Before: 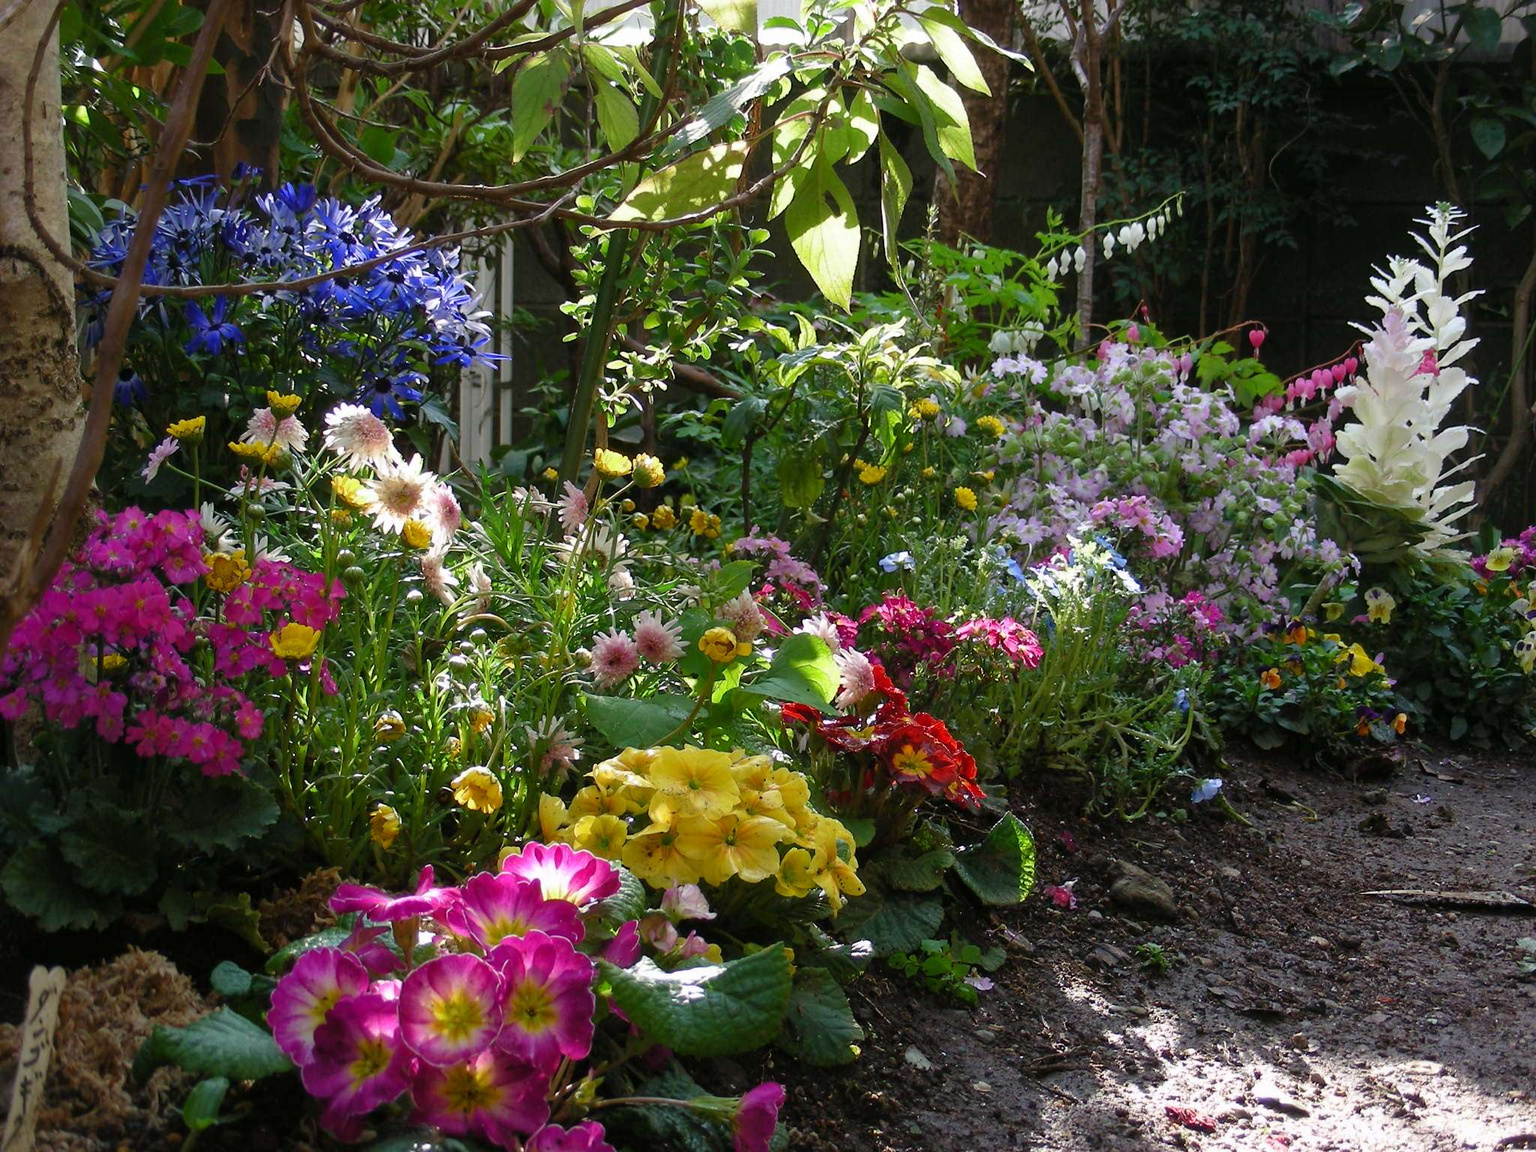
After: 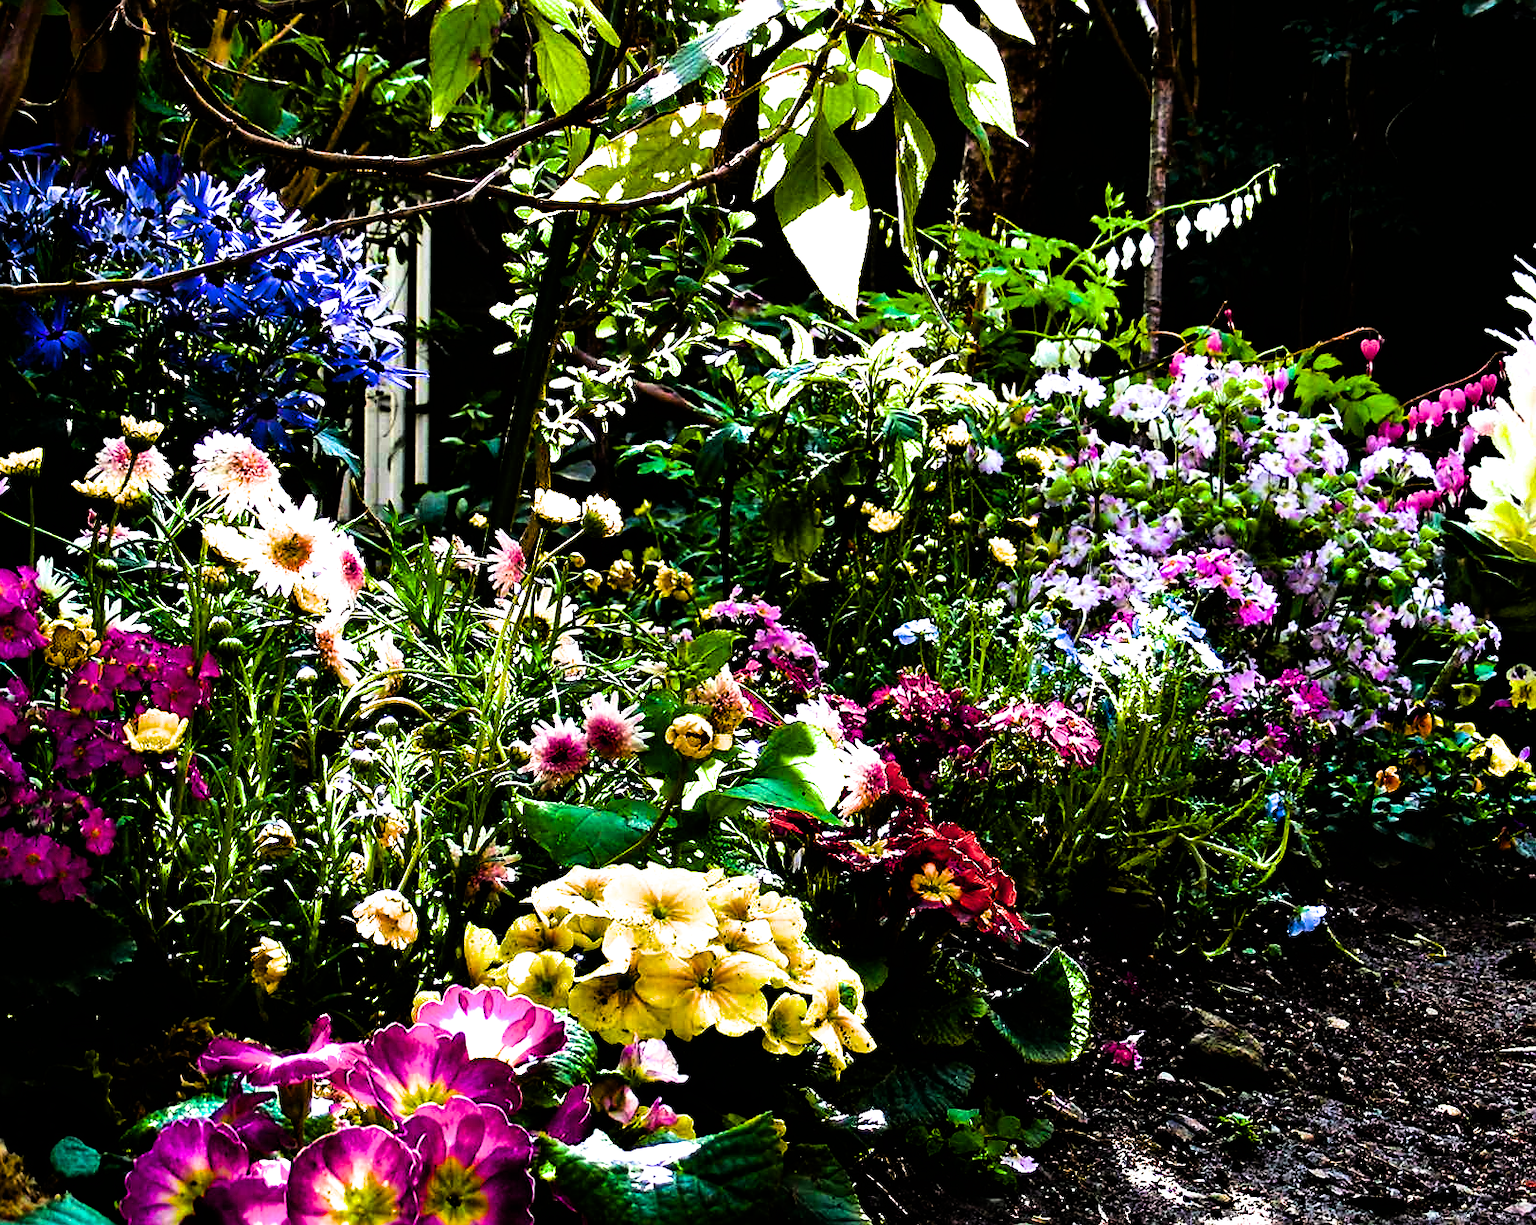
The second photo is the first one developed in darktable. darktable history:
contrast equalizer: octaves 7, y [[0.528, 0.548, 0.563, 0.562, 0.546, 0.526], [0.55 ×6], [0 ×6], [0 ×6], [0 ×6]]
color balance rgb: linear chroma grading › shadows -30%, linear chroma grading › global chroma 35%, perceptual saturation grading › global saturation 75%, perceptual saturation grading › shadows -30%, perceptual brilliance grading › highlights 75%, perceptual brilliance grading › shadows -30%, global vibrance 35%
filmic rgb: black relative exposure -5 EV, white relative exposure 3.5 EV, hardness 3.19, contrast 1.4, highlights saturation mix -30%
crop: left 11.225%, top 5.381%, right 9.565%, bottom 10.314%
sharpen: on, module defaults
white balance: emerald 1
